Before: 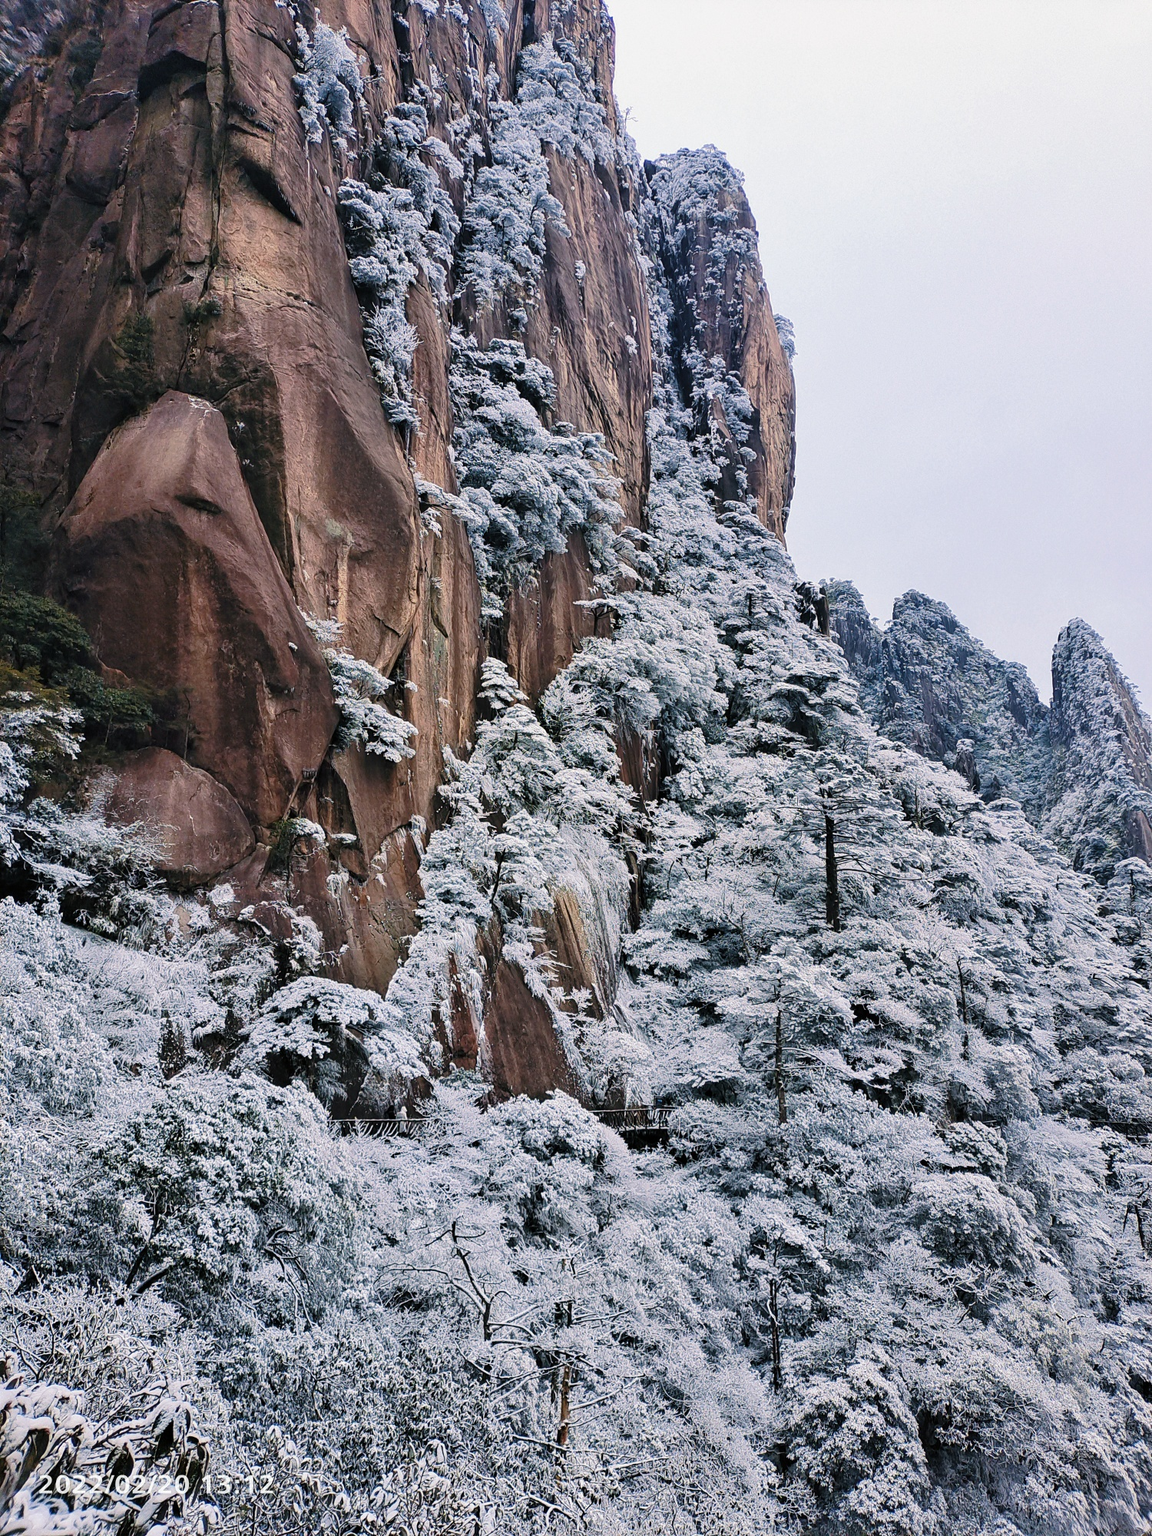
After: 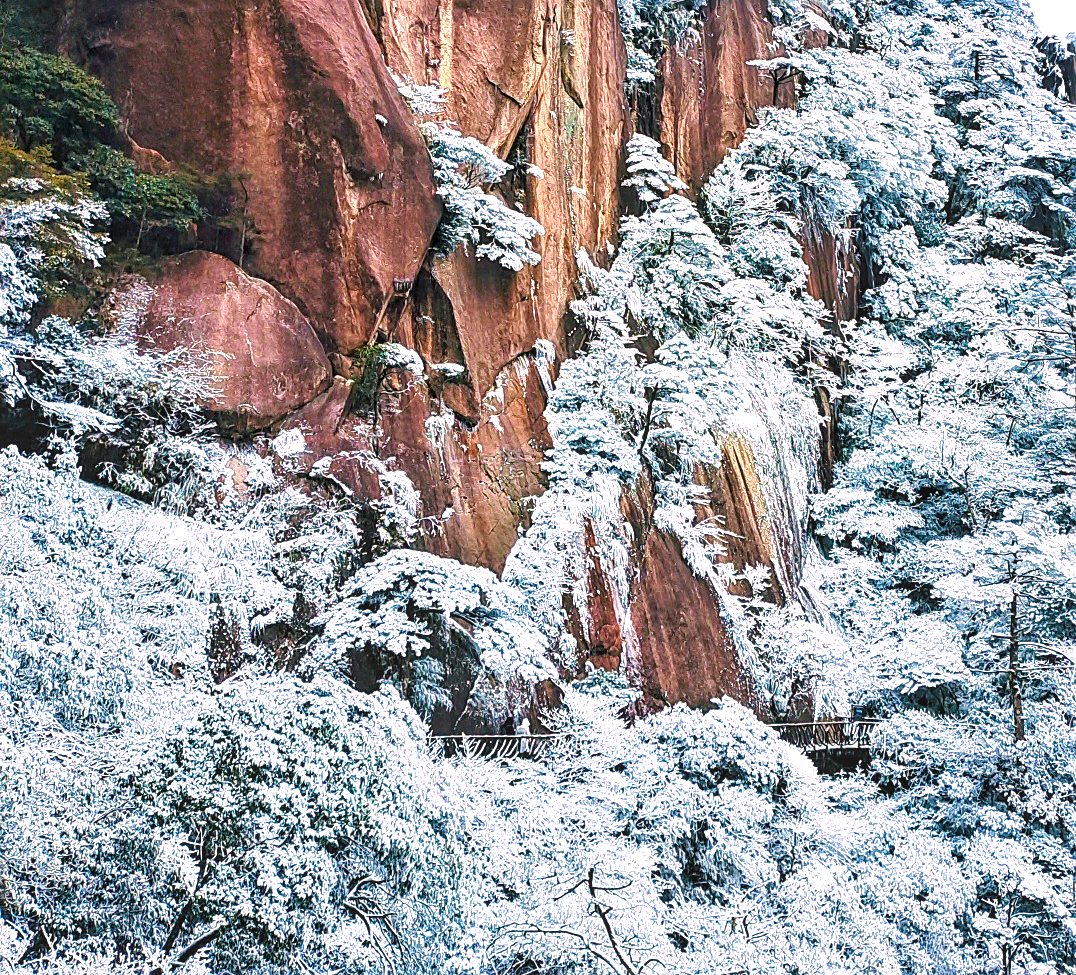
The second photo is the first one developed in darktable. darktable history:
crop: top 36.134%, right 28.246%, bottom 15.067%
sharpen: radius 2.127, amount 0.386, threshold 0.228
local contrast: on, module defaults
color balance rgb: perceptual saturation grading › global saturation 18.4%, global vibrance 14.226%
exposure: black level correction 0, exposure 1.107 EV, compensate exposure bias true, compensate highlight preservation false
velvia: strength 16.87%
